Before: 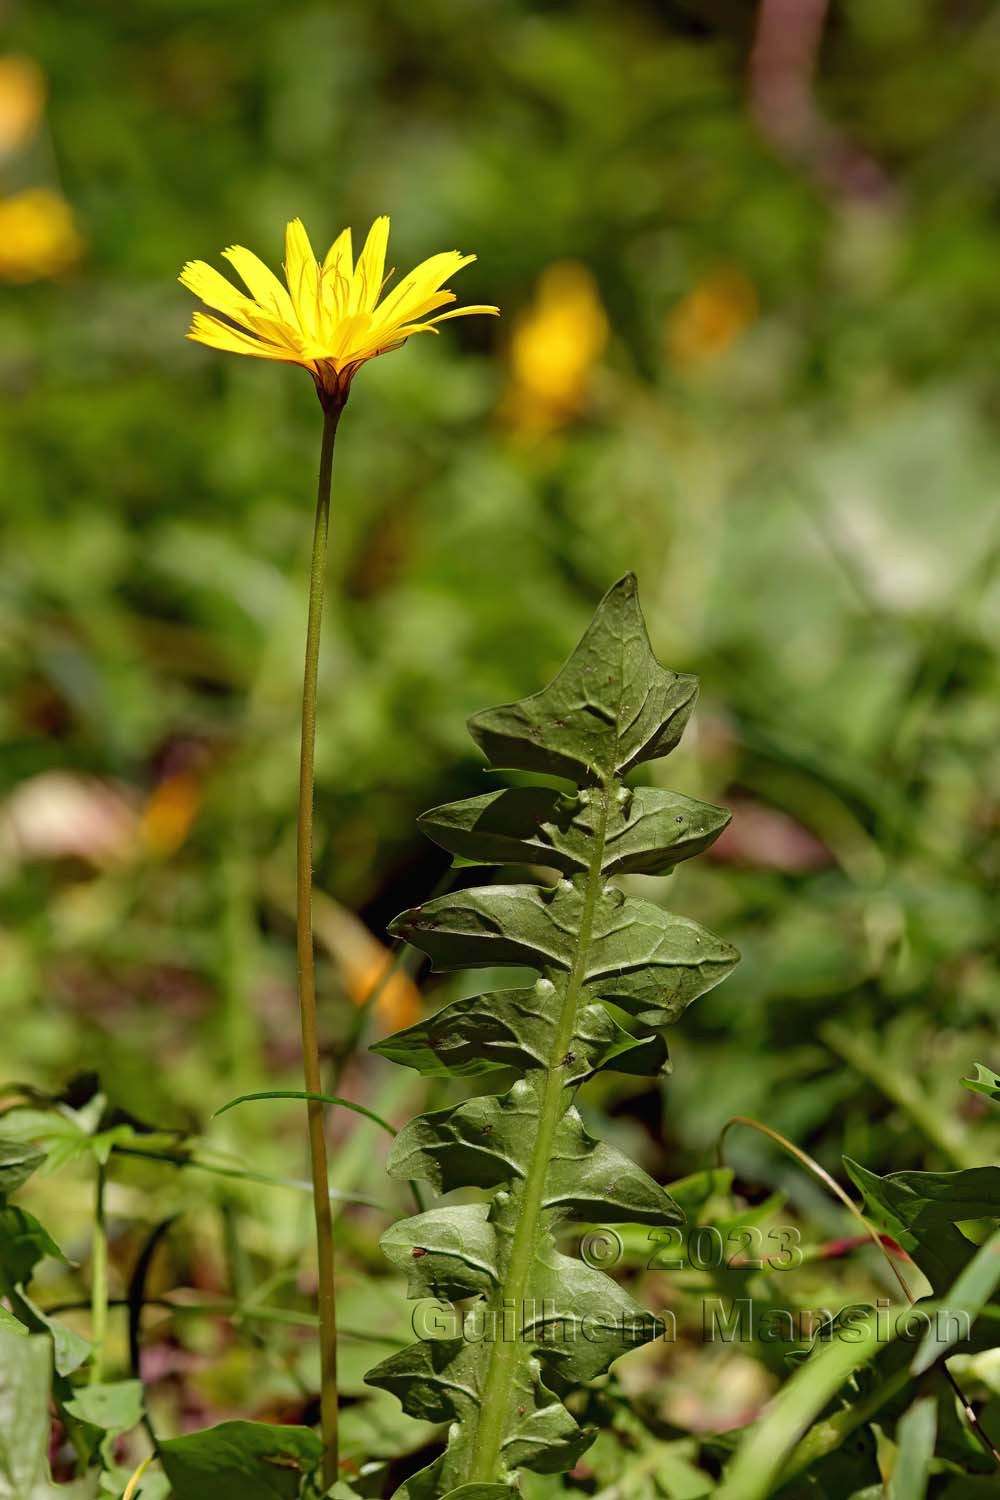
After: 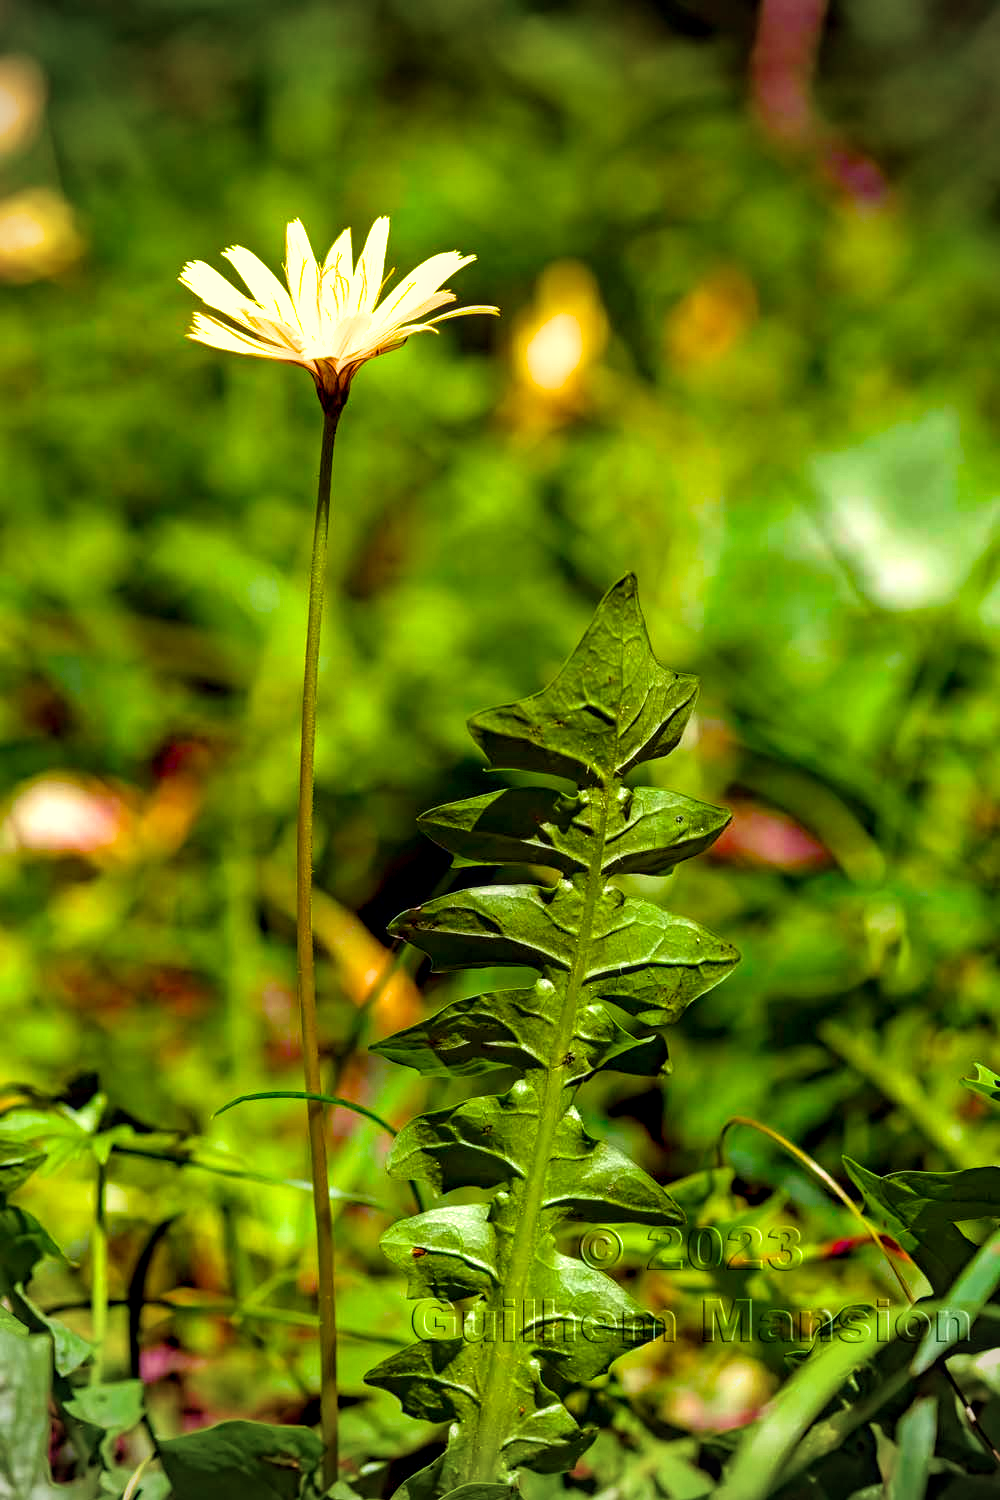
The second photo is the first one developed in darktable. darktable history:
local contrast: on, module defaults
color calibration: x 0.37, y 0.382, temperature 4313.32 K
tone equalizer: on, module defaults
velvia: on, module defaults
haze removal: compatibility mode true, adaptive false
vignetting: on, module defaults
filmic rgb: black relative exposure -16 EV, white relative exposure 2.93 EV, hardness 10.04, color science v6 (2022)
color correction: highlights a* 1.39, highlights b* 17.83
color balance rgb: linear chroma grading › global chroma 25%, perceptual saturation grading › global saturation 45%, perceptual saturation grading › highlights -50%, perceptual saturation grading › shadows 30%, perceptual brilliance grading › global brilliance 18%, global vibrance 40%
